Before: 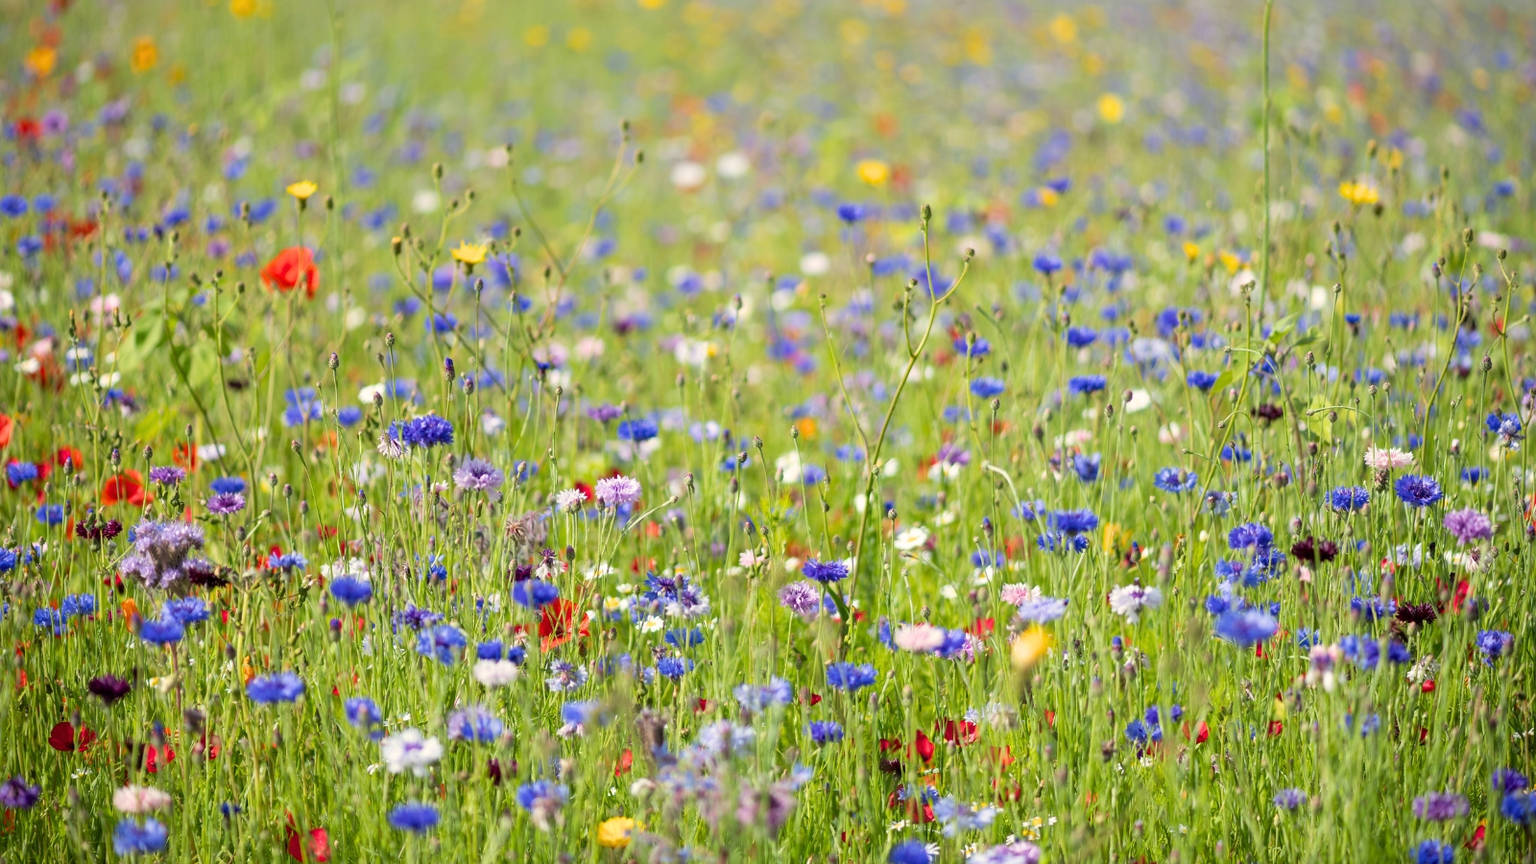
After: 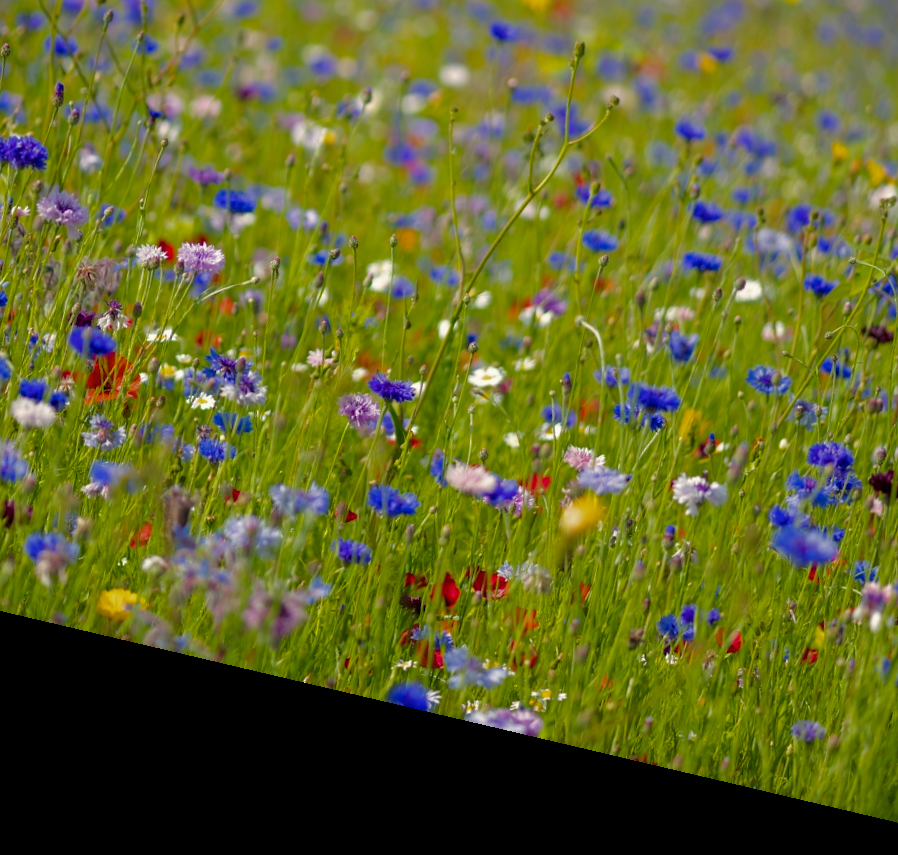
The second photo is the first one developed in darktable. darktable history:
color balance rgb: linear chroma grading › global chroma 15%, perceptual saturation grading › global saturation 30%
crop and rotate: left 29.237%, top 31.152%, right 19.807%
vignetting: fall-off start 116.67%, fall-off radius 59.26%, brightness -0.31, saturation -0.056
rotate and perspective: rotation 13.27°, automatic cropping off
color zones: curves: ch0 [(0, 0.5) (0.143, 0.5) (0.286, 0.5) (0.429, 0.5) (0.62, 0.489) (0.714, 0.445) (0.844, 0.496) (1, 0.5)]; ch1 [(0, 0.5) (0.143, 0.5) (0.286, 0.5) (0.429, 0.5) (0.571, 0.5) (0.714, 0.523) (0.857, 0.5) (1, 0.5)]
base curve: curves: ch0 [(0, 0) (0.841, 0.609) (1, 1)]
contrast brightness saturation: saturation -0.1
